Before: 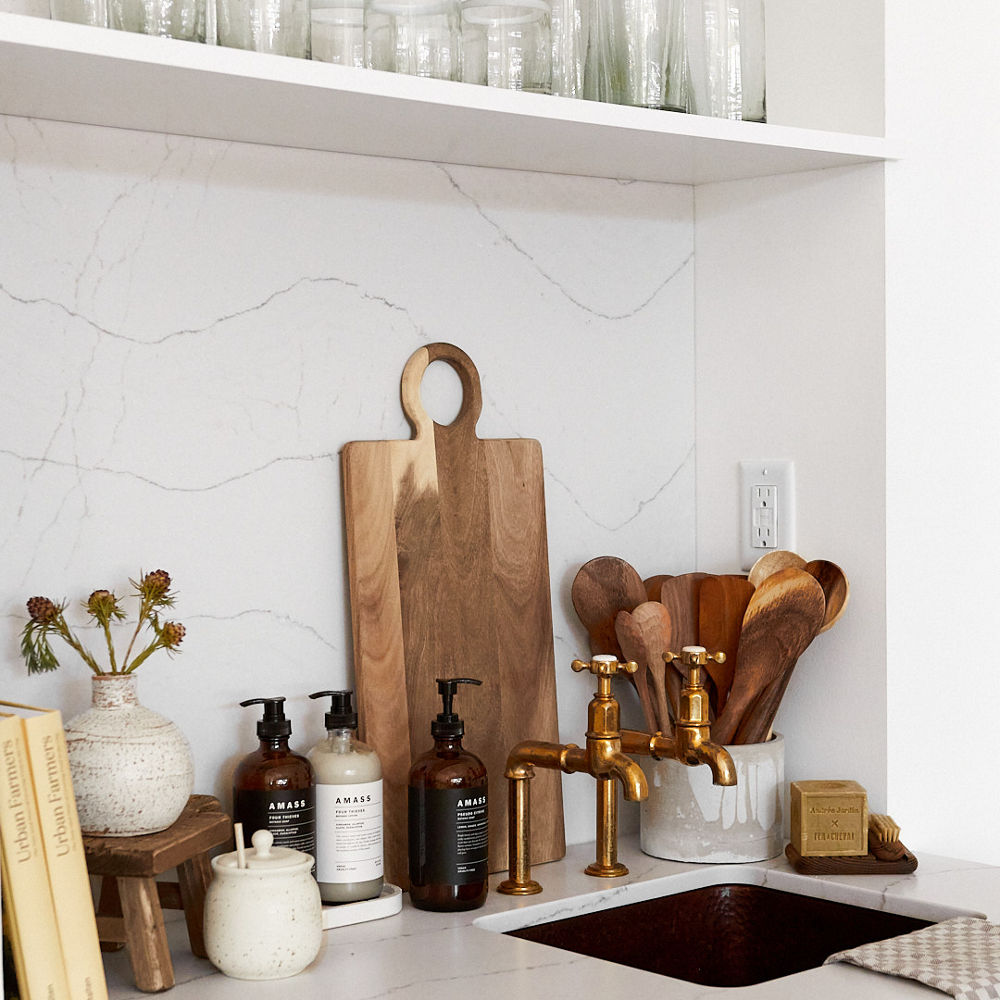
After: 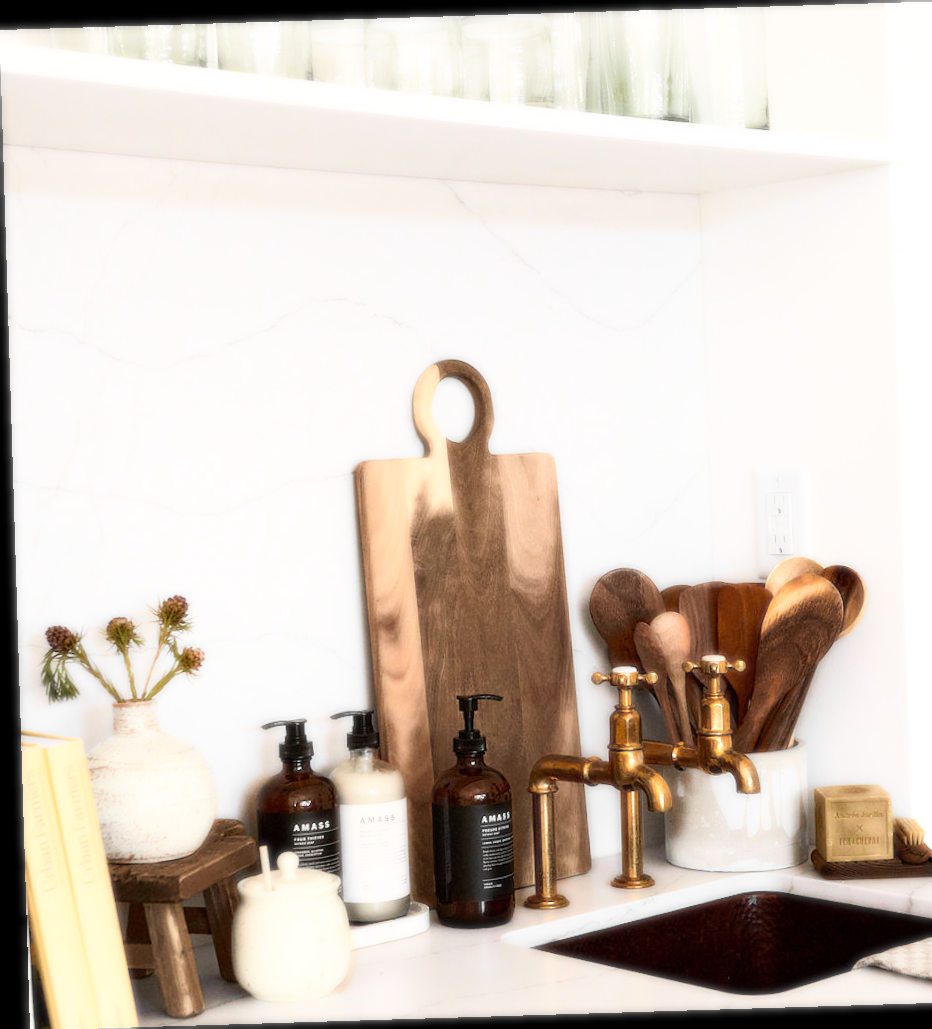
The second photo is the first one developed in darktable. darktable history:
rotate and perspective: rotation -1.75°, automatic cropping off
bloom: size 0%, threshold 54.82%, strength 8.31%
crop: right 9.509%, bottom 0.031%
